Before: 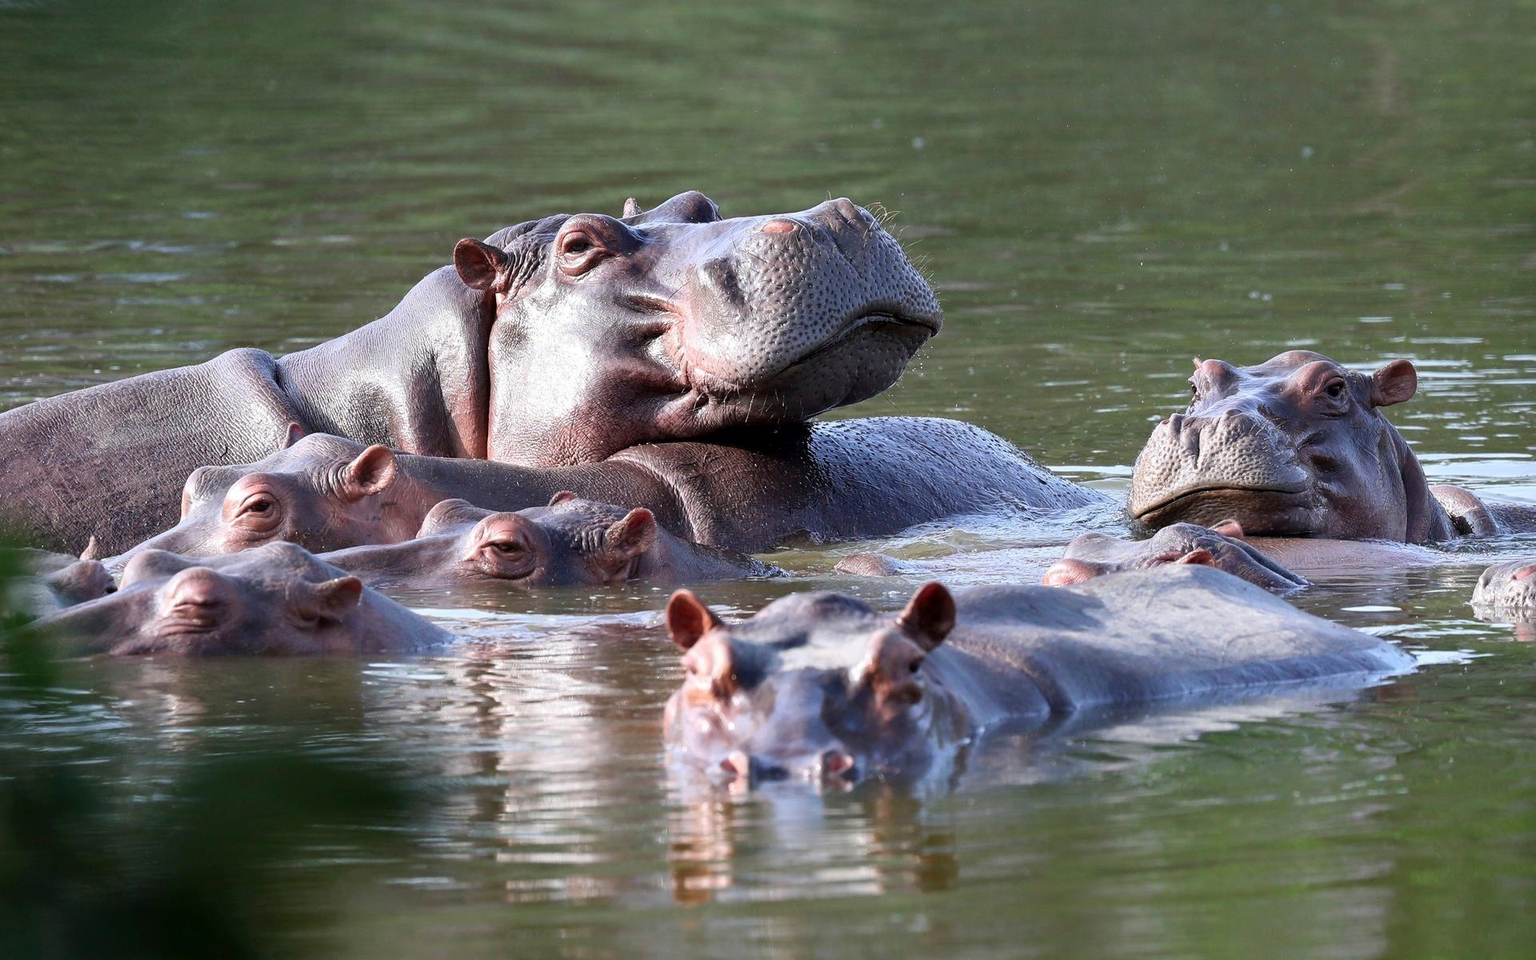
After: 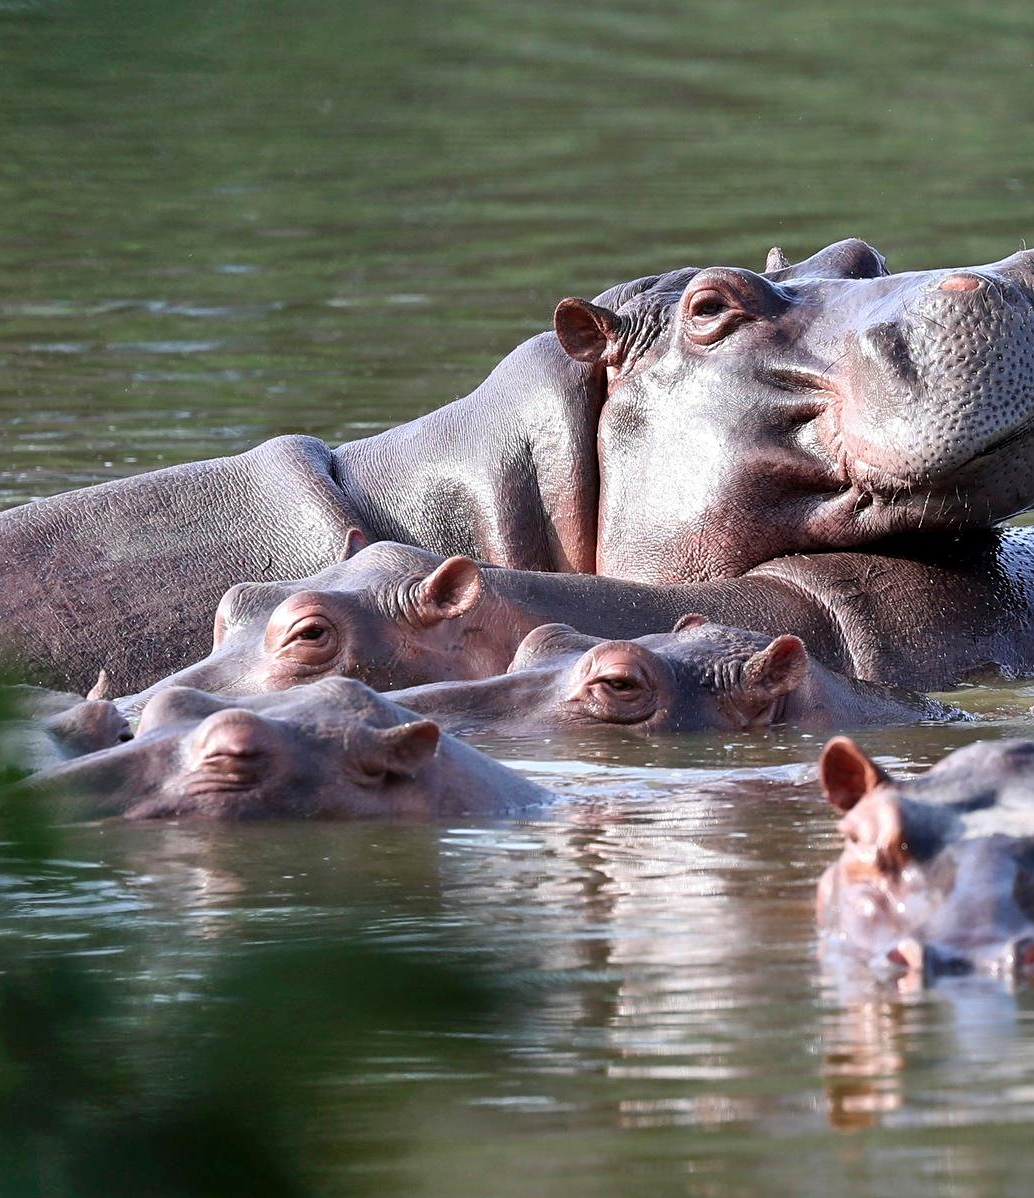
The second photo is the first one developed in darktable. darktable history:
crop: left 0.715%, right 45.398%, bottom 0.087%
shadows and highlights: low approximation 0.01, soften with gaussian
sharpen: amount 0.203
